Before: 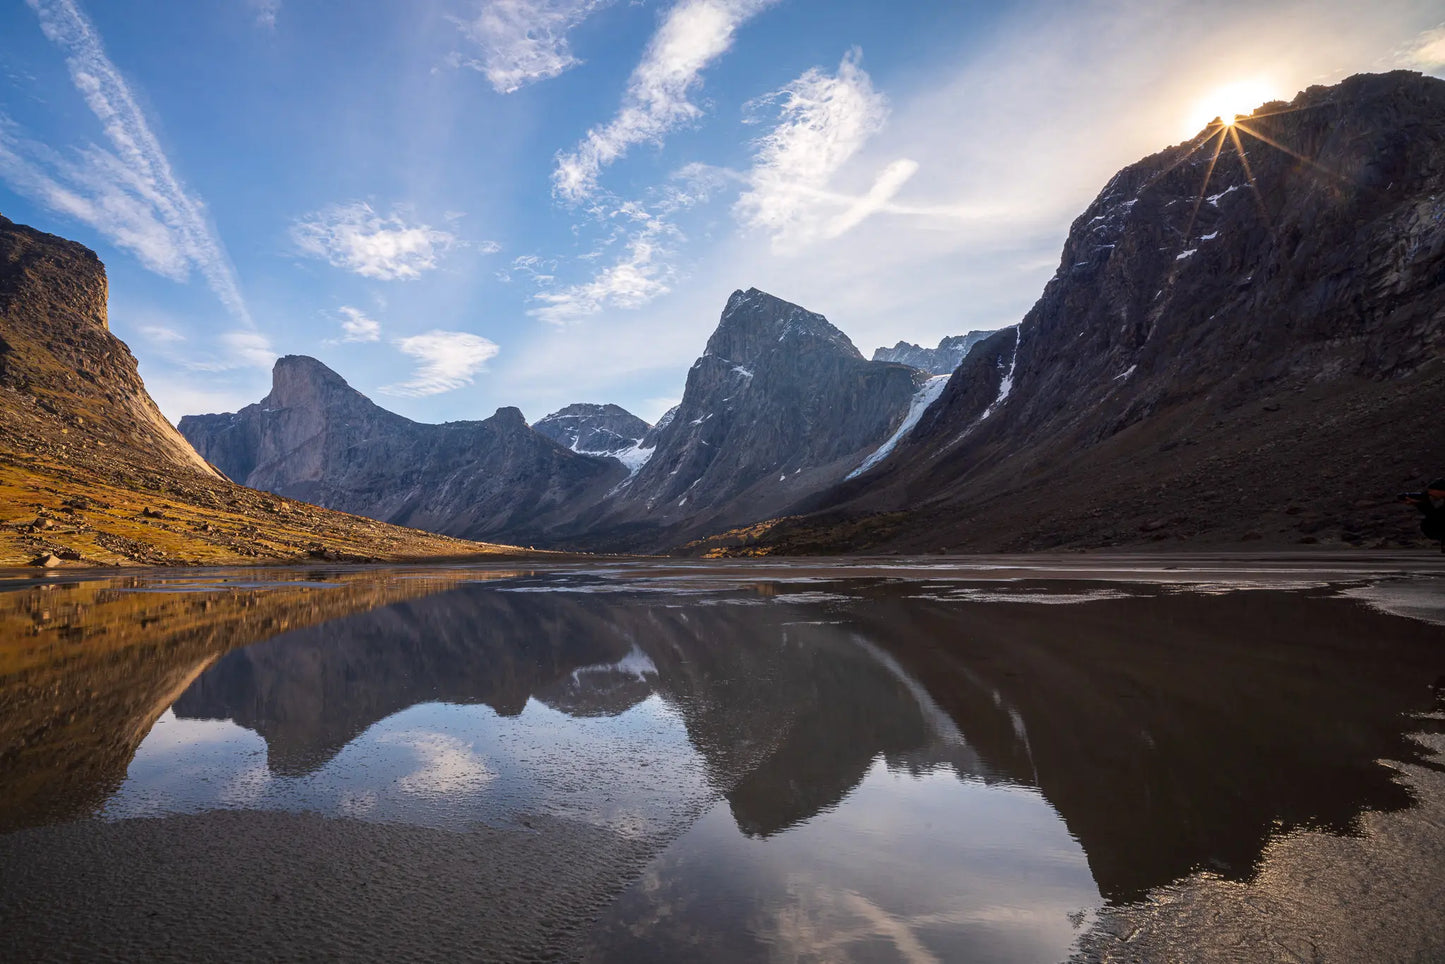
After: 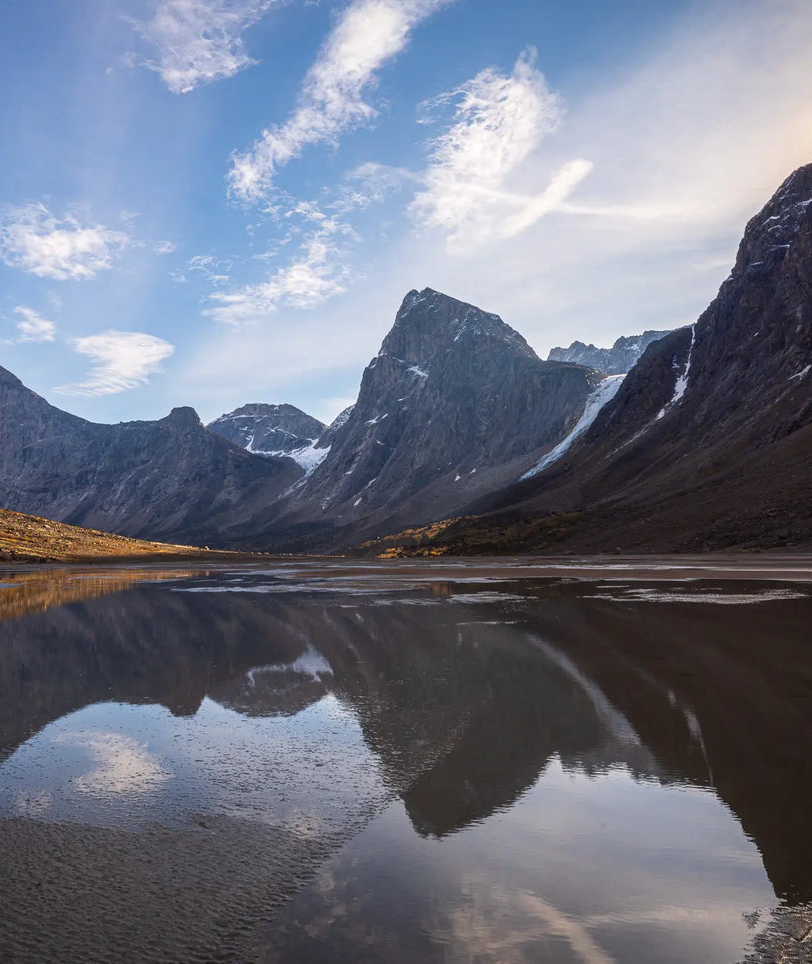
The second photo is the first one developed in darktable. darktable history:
crop and rotate: left 22.516%, right 21.234%
white balance: emerald 1
